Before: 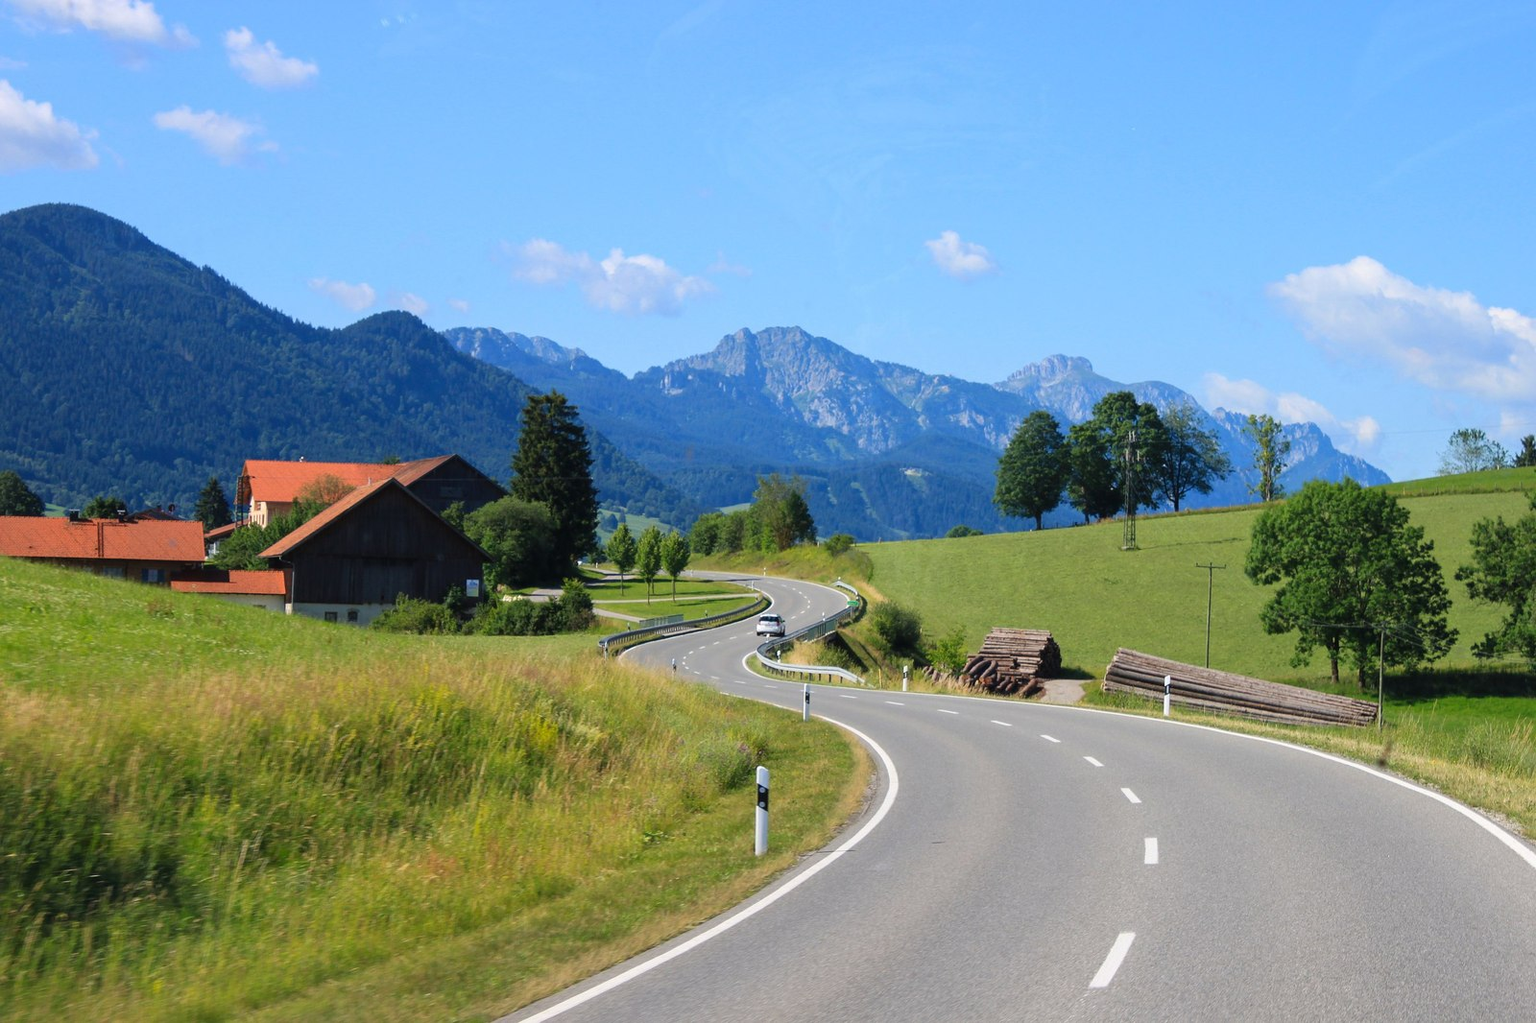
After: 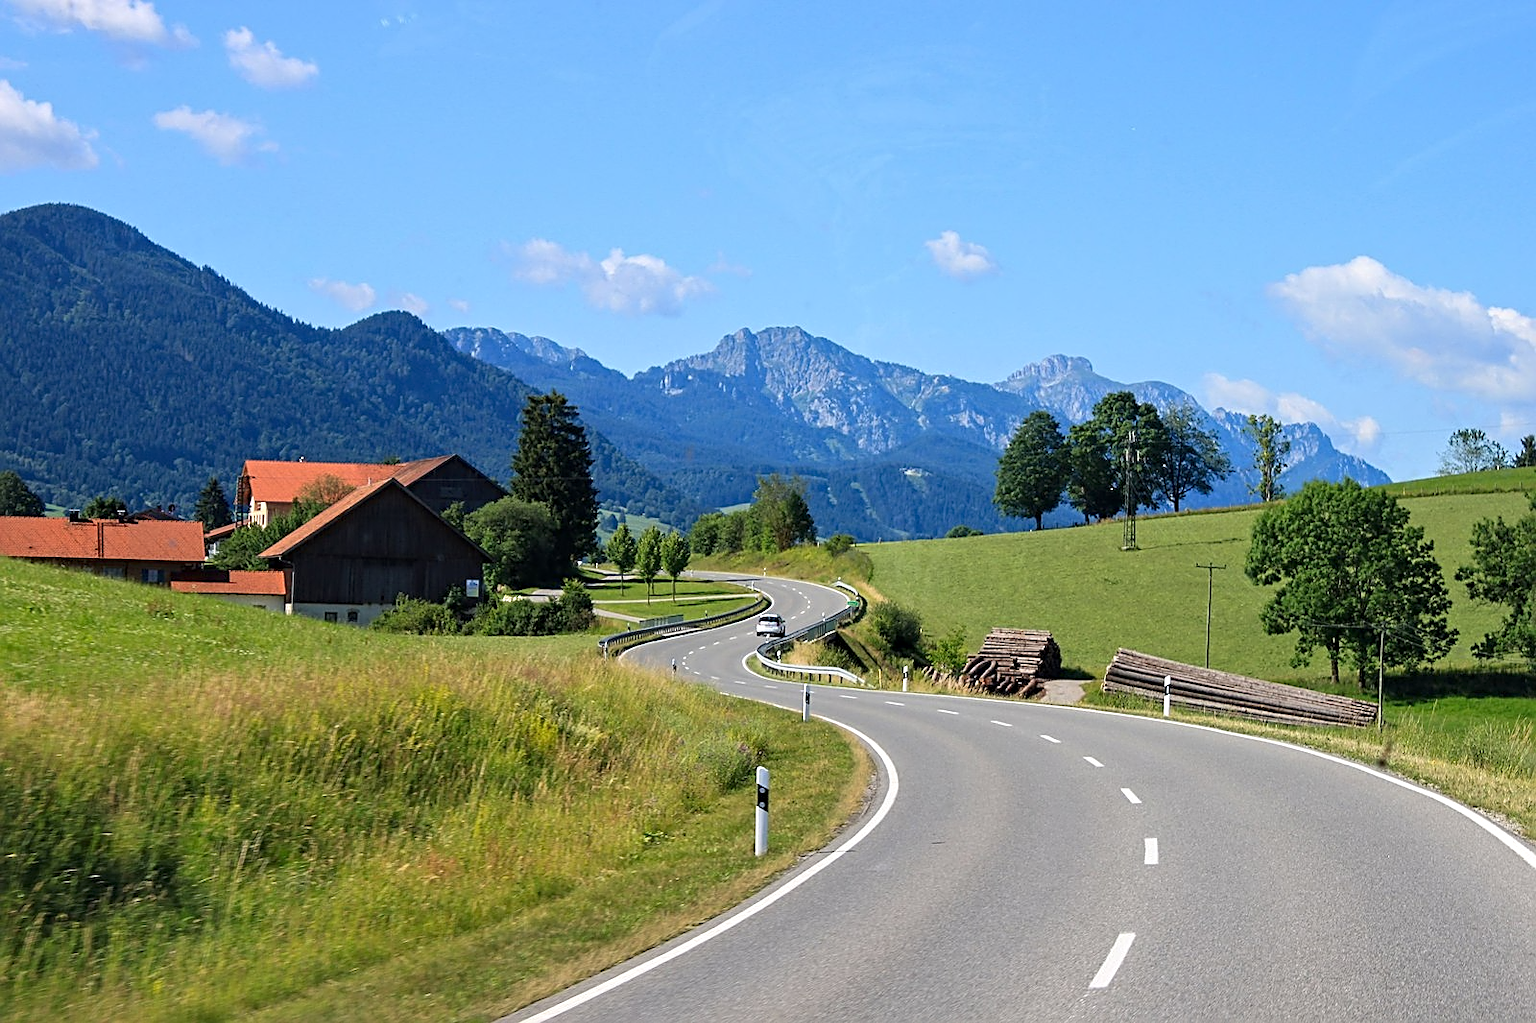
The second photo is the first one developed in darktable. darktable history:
tone equalizer: on, module defaults
contrast equalizer: y [[0.509, 0.514, 0.523, 0.542, 0.578, 0.603], [0.5 ×6], [0.509, 0.514, 0.523, 0.542, 0.578, 0.603], [0.001, 0.002, 0.003, 0.005, 0.01, 0.013], [0.001, 0.002, 0.003, 0.005, 0.01, 0.013]]
sharpen: on, module defaults
